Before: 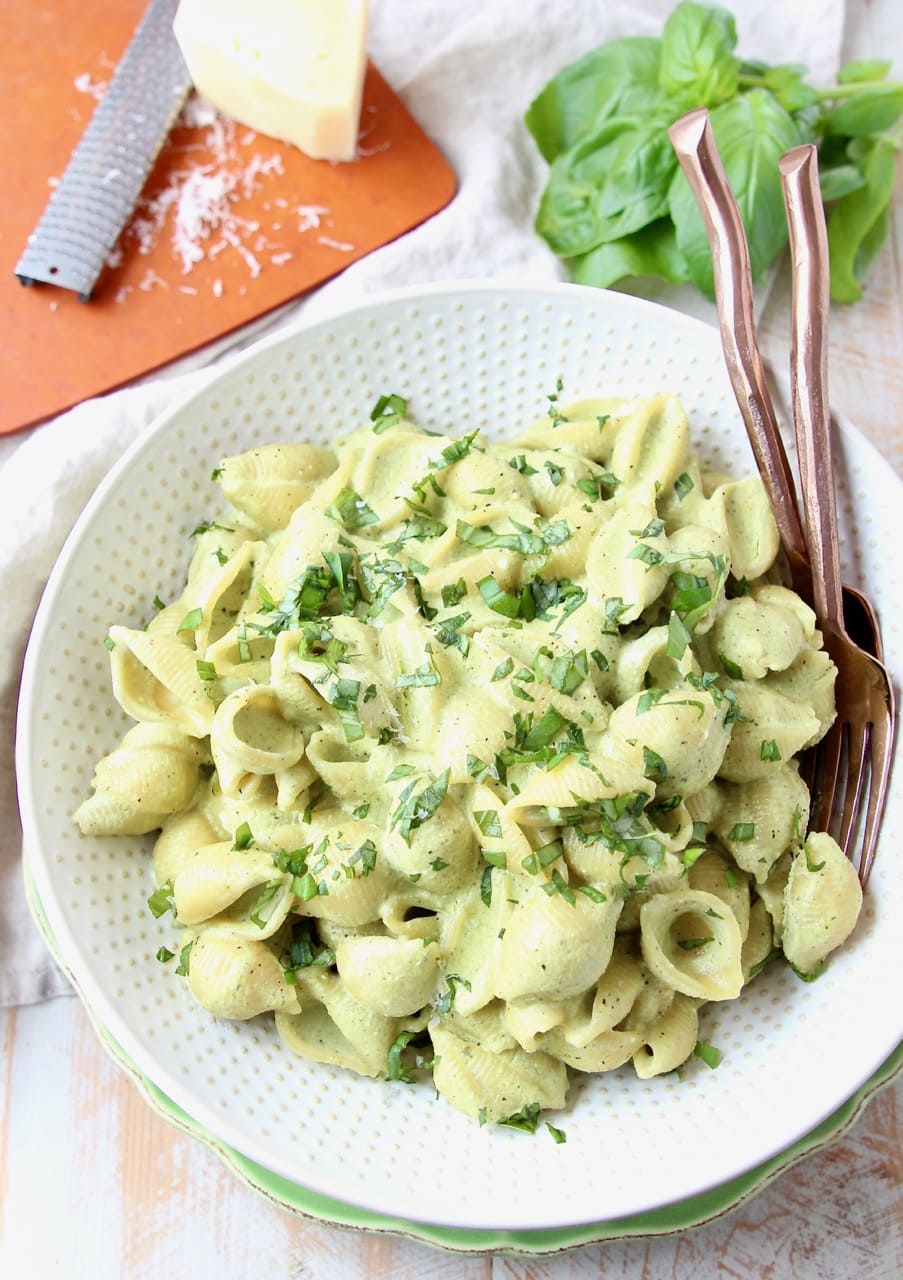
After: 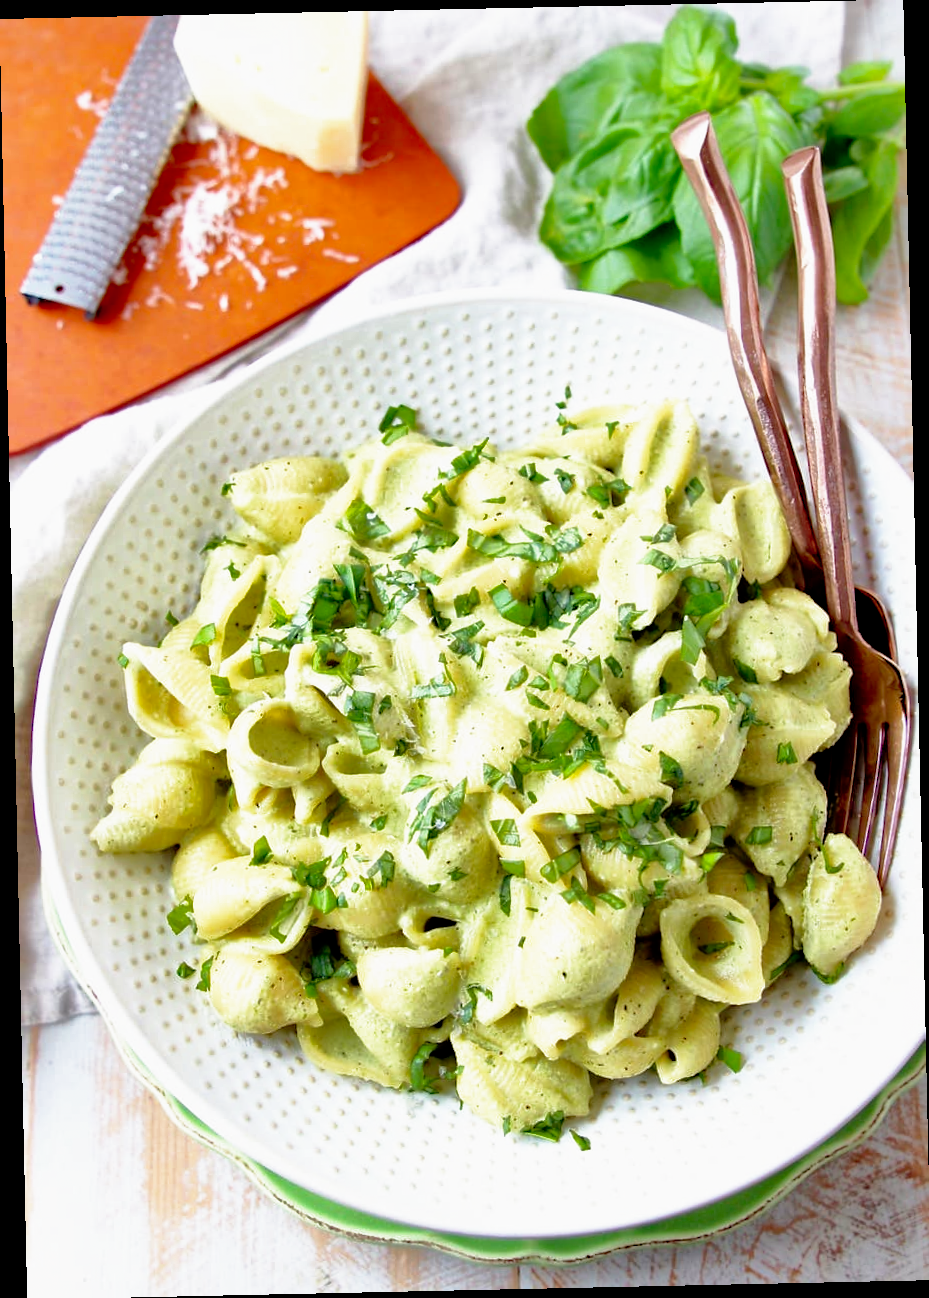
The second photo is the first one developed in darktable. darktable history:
filmic rgb: black relative exposure -8.7 EV, white relative exposure 2.7 EV, threshold 3 EV, target black luminance 0%, hardness 6.25, latitude 76.53%, contrast 1.326, shadows ↔ highlights balance -0.349%, preserve chrominance no, color science v4 (2020), enable highlight reconstruction true
rotate and perspective: rotation -1.24°, automatic cropping off
shadows and highlights: on, module defaults
haze removal: adaptive false
